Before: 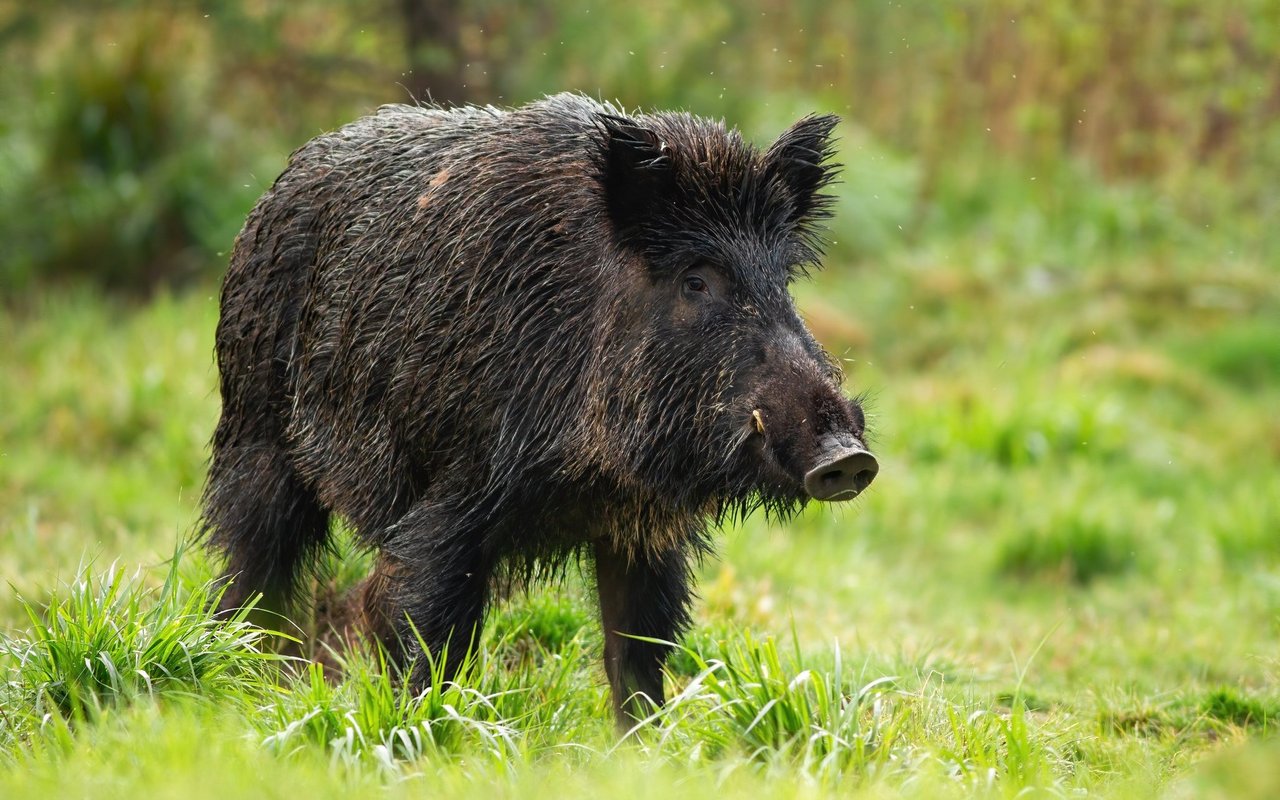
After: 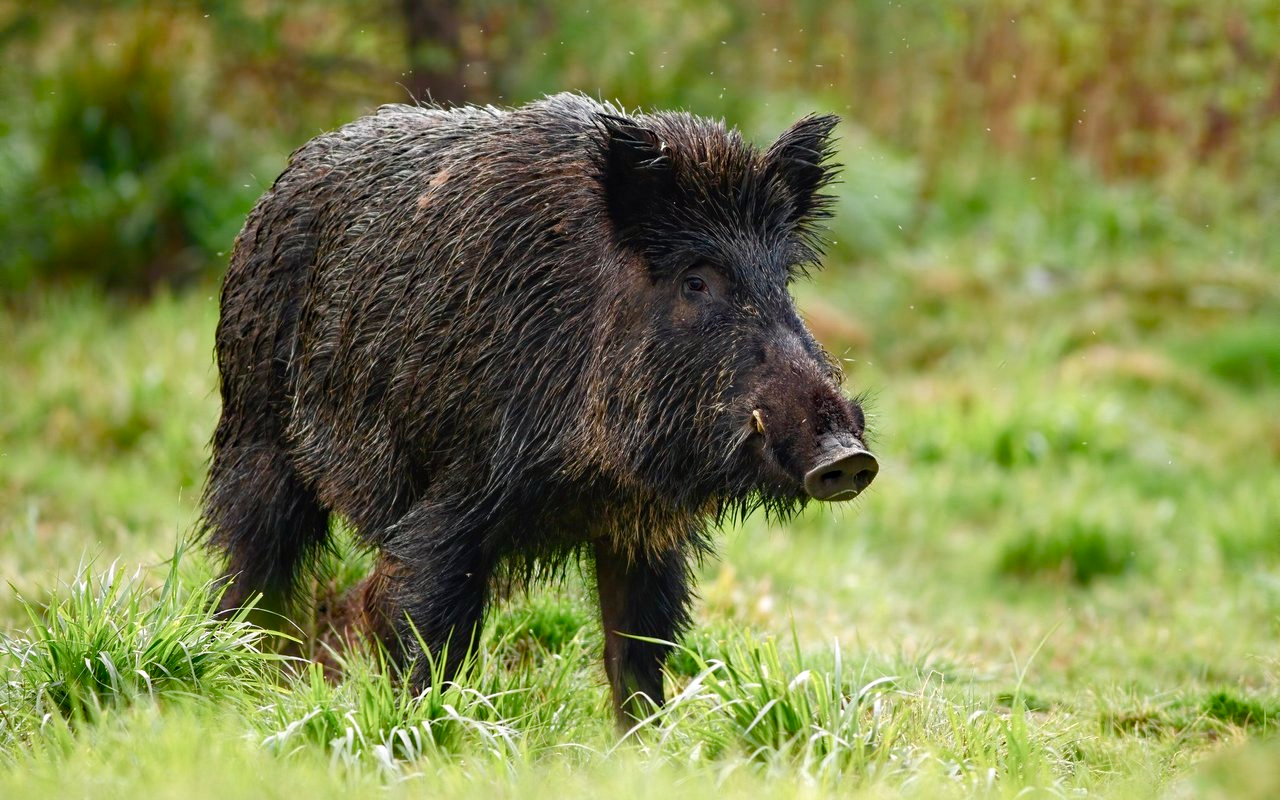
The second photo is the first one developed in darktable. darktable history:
color balance rgb: highlights gain › chroma 0.233%, highlights gain › hue 331.31°, perceptual saturation grading › global saturation 20%, perceptual saturation grading › highlights -49.34%, perceptual saturation grading › shadows 24.657%
haze removal: strength 0.277, distance 0.25, compatibility mode true, adaptive false
tone equalizer: on, module defaults
